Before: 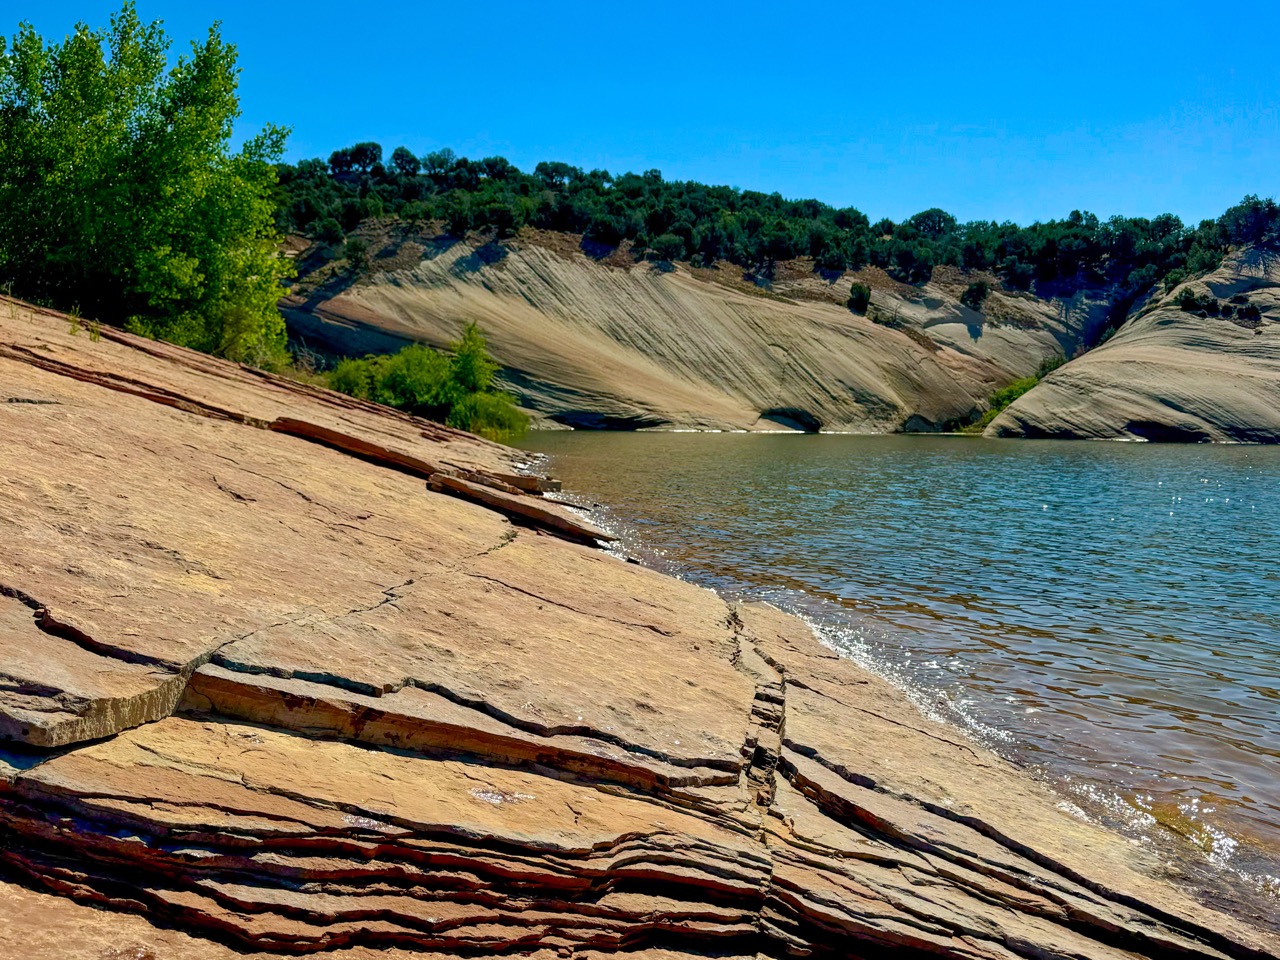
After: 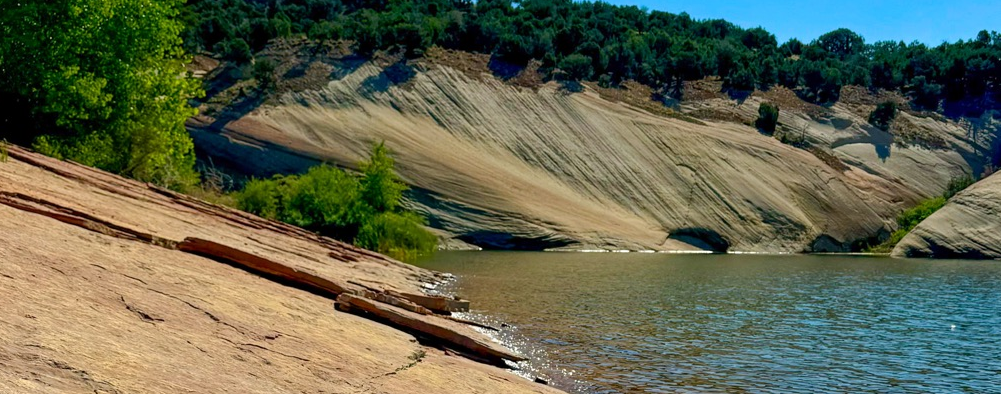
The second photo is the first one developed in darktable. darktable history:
crop: left 7.216%, top 18.796%, right 14.517%, bottom 40.102%
